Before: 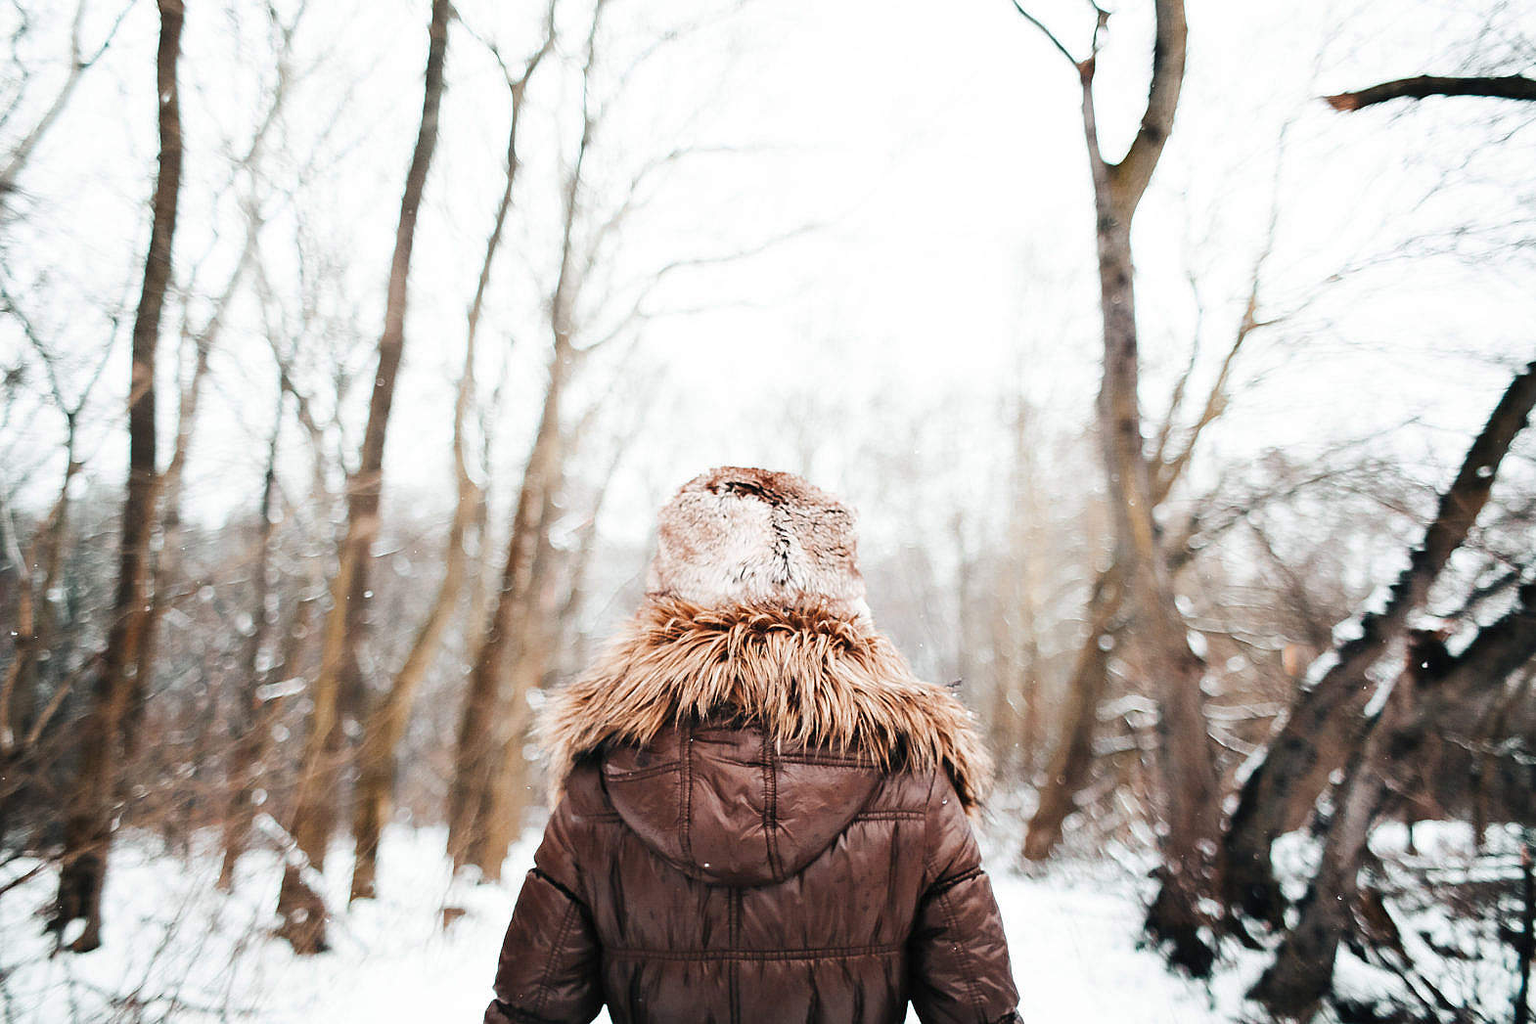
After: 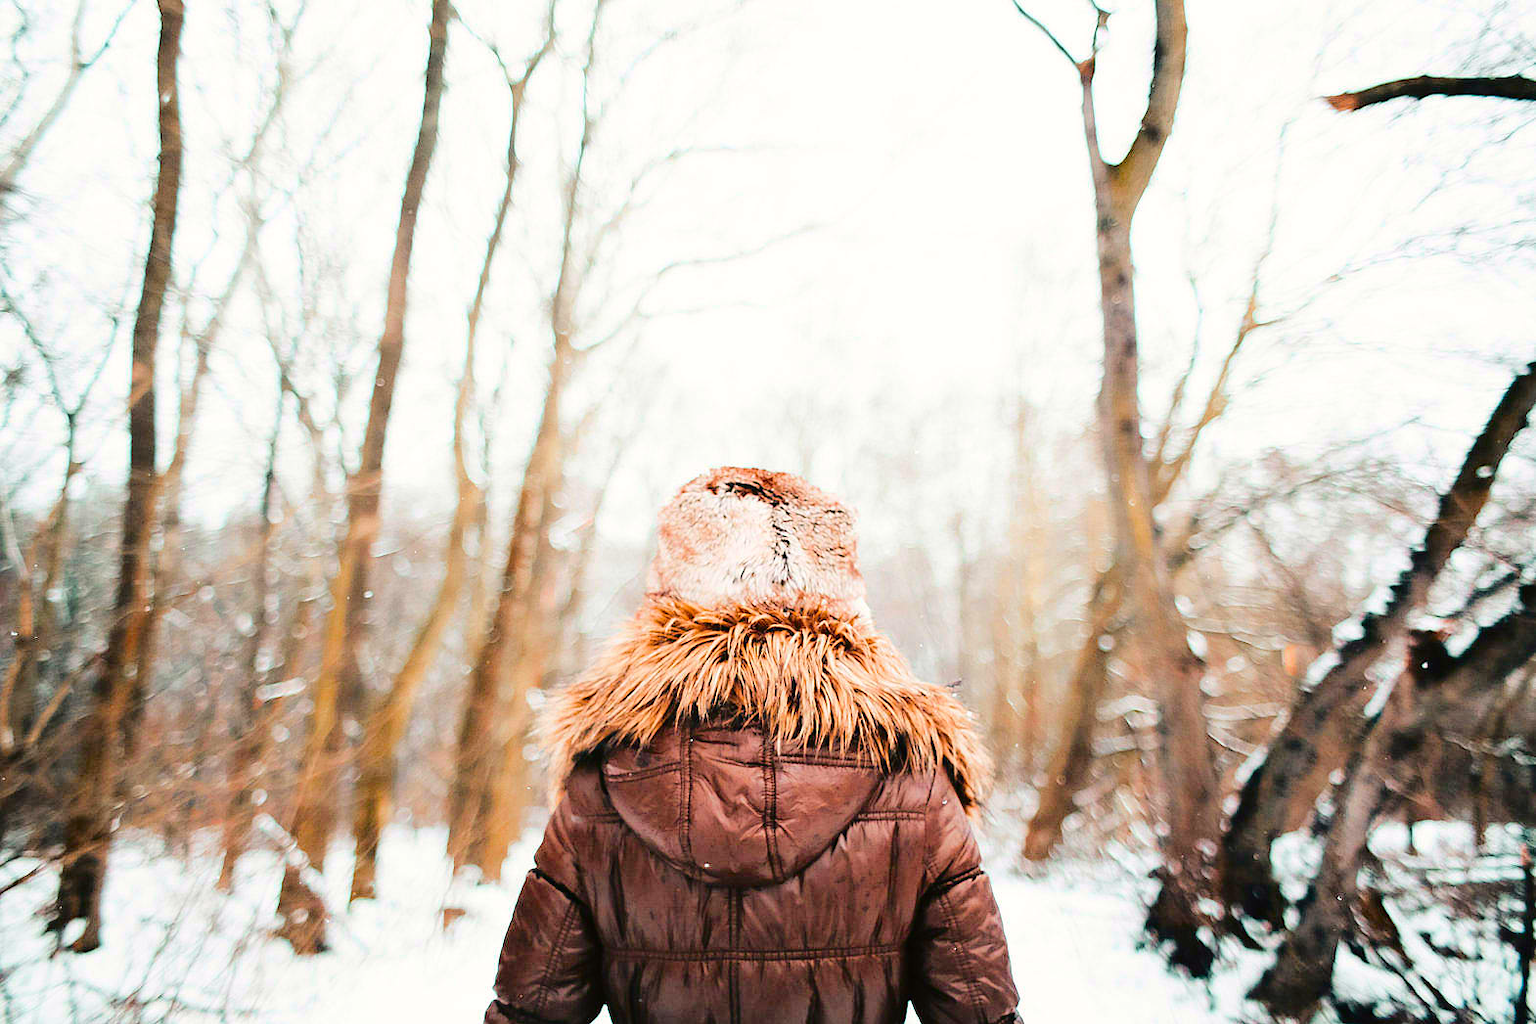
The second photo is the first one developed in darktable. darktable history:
tone curve: curves: ch0 [(0, 0.01) (0.052, 0.045) (0.136, 0.133) (0.275, 0.35) (0.43, 0.54) (0.676, 0.751) (0.89, 0.919) (1, 1)]; ch1 [(0, 0) (0.094, 0.081) (0.285, 0.299) (0.385, 0.403) (0.447, 0.429) (0.495, 0.496) (0.544, 0.552) (0.589, 0.612) (0.722, 0.728) (1, 1)]; ch2 [(0, 0) (0.257, 0.217) (0.43, 0.421) (0.498, 0.507) (0.531, 0.544) (0.56, 0.579) (0.625, 0.642) (1, 1)], color space Lab, independent channels, preserve colors none
color balance rgb: linear chroma grading › global chroma 15%, perceptual saturation grading › global saturation 30%
